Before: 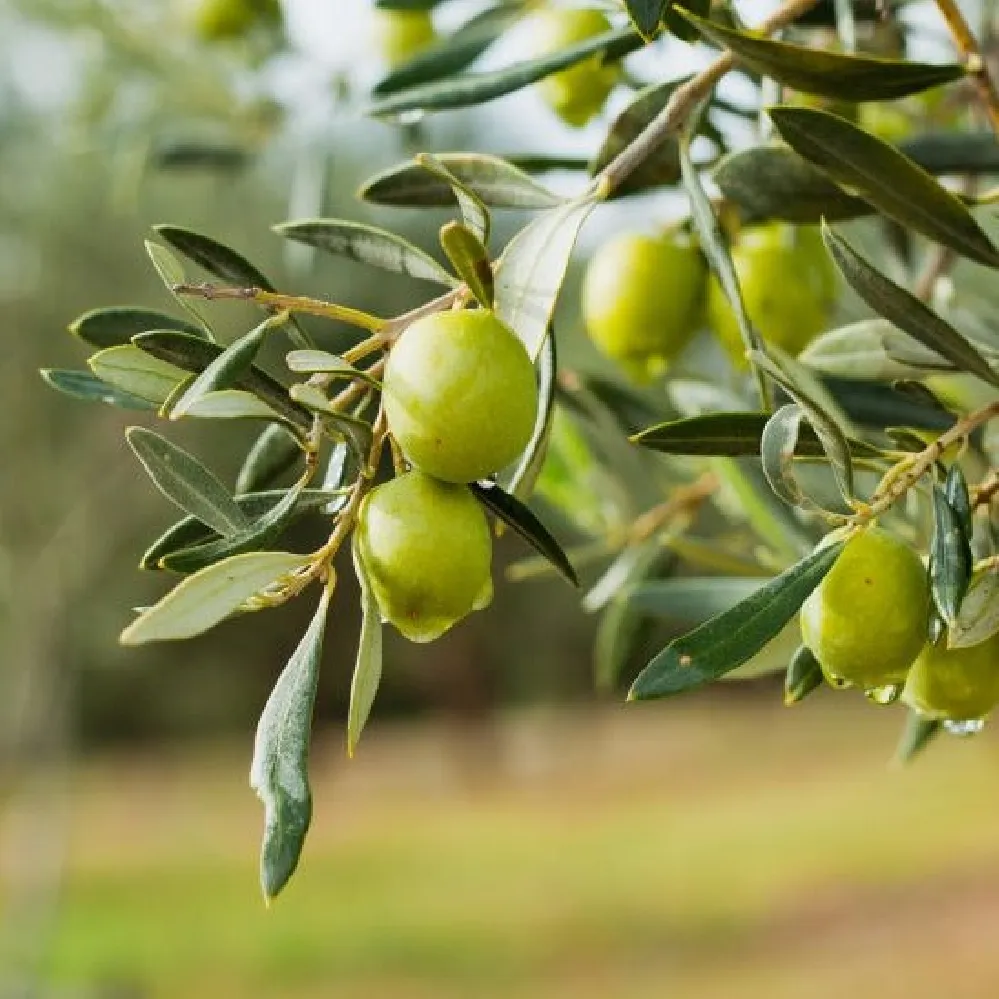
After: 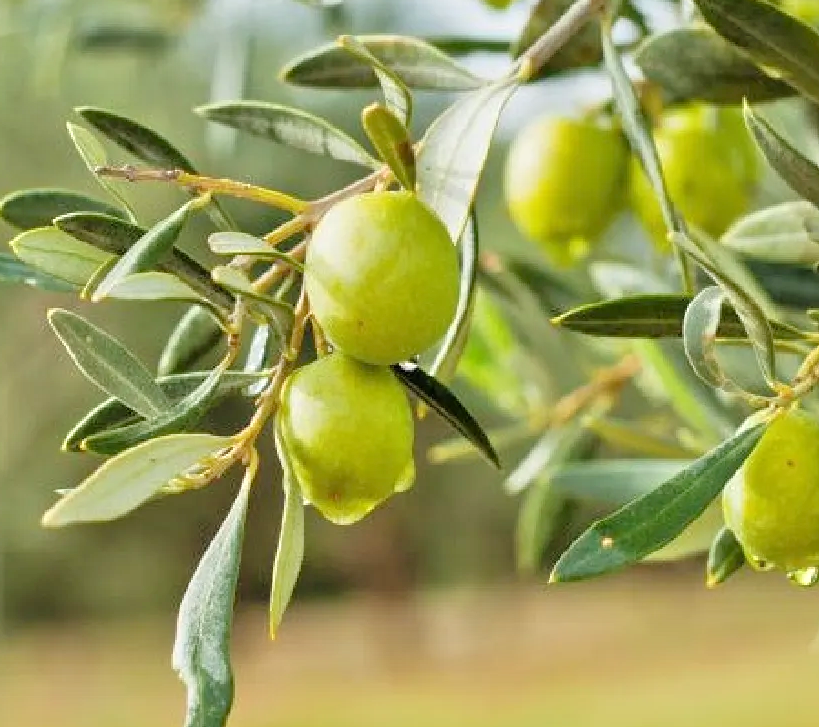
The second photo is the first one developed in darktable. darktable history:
crop: left 7.856%, top 11.836%, right 10.12%, bottom 15.387%
tone equalizer: -7 EV 0.15 EV, -6 EV 0.6 EV, -5 EV 1.15 EV, -4 EV 1.33 EV, -3 EV 1.15 EV, -2 EV 0.6 EV, -1 EV 0.15 EV, mask exposure compensation -0.5 EV
